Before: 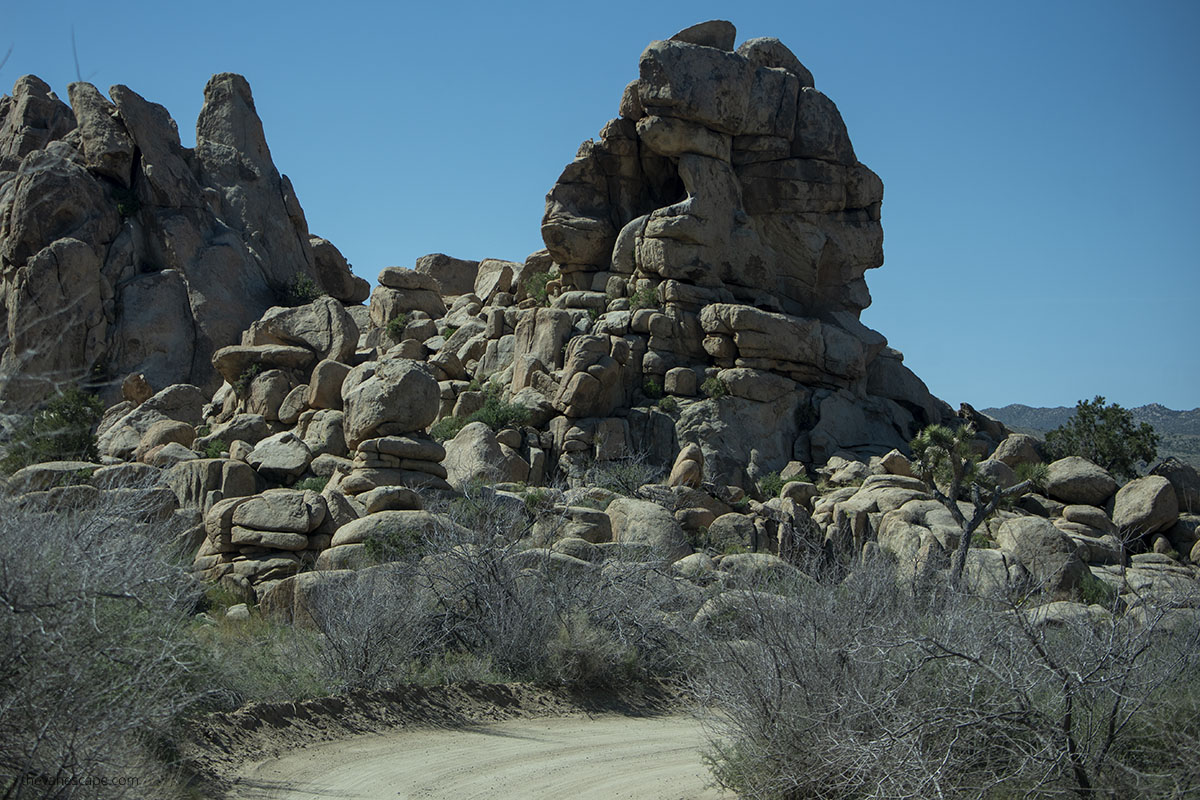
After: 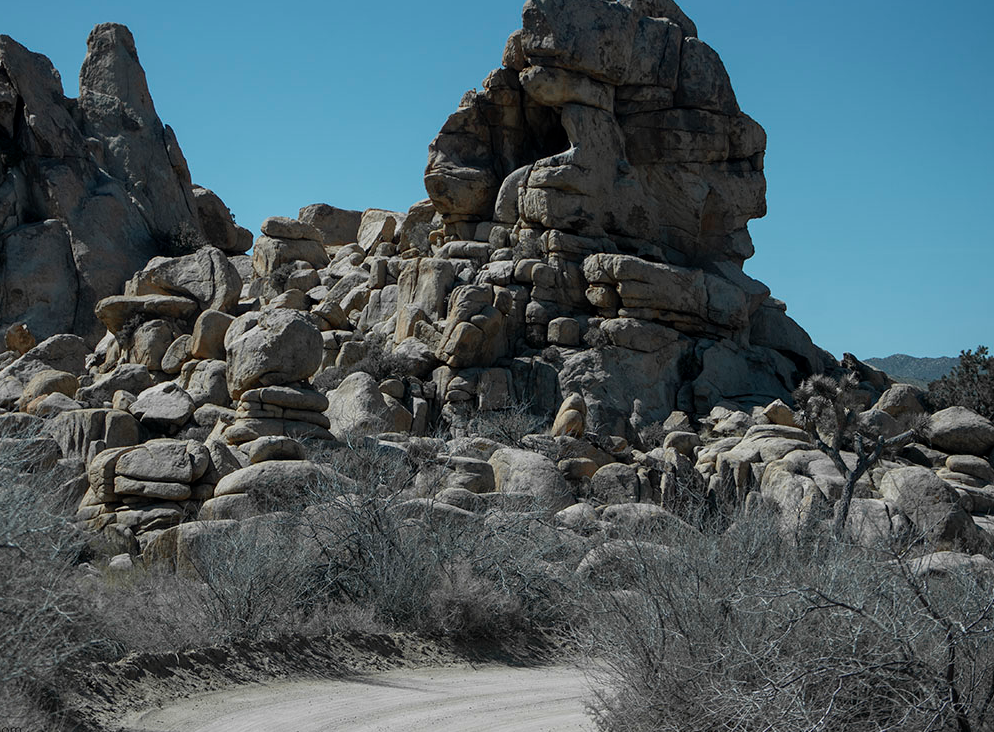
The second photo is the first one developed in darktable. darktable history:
crop: left 9.807%, top 6.259%, right 7.334%, bottom 2.177%
color zones: curves: ch1 [(0, 0.679) (0.143, 0.647) (0.286, 0.261) (0.378, -0.011) (0.571, 0.396) (0.714, 0.399) (0.857, 0.406) (1, 0.679)]
